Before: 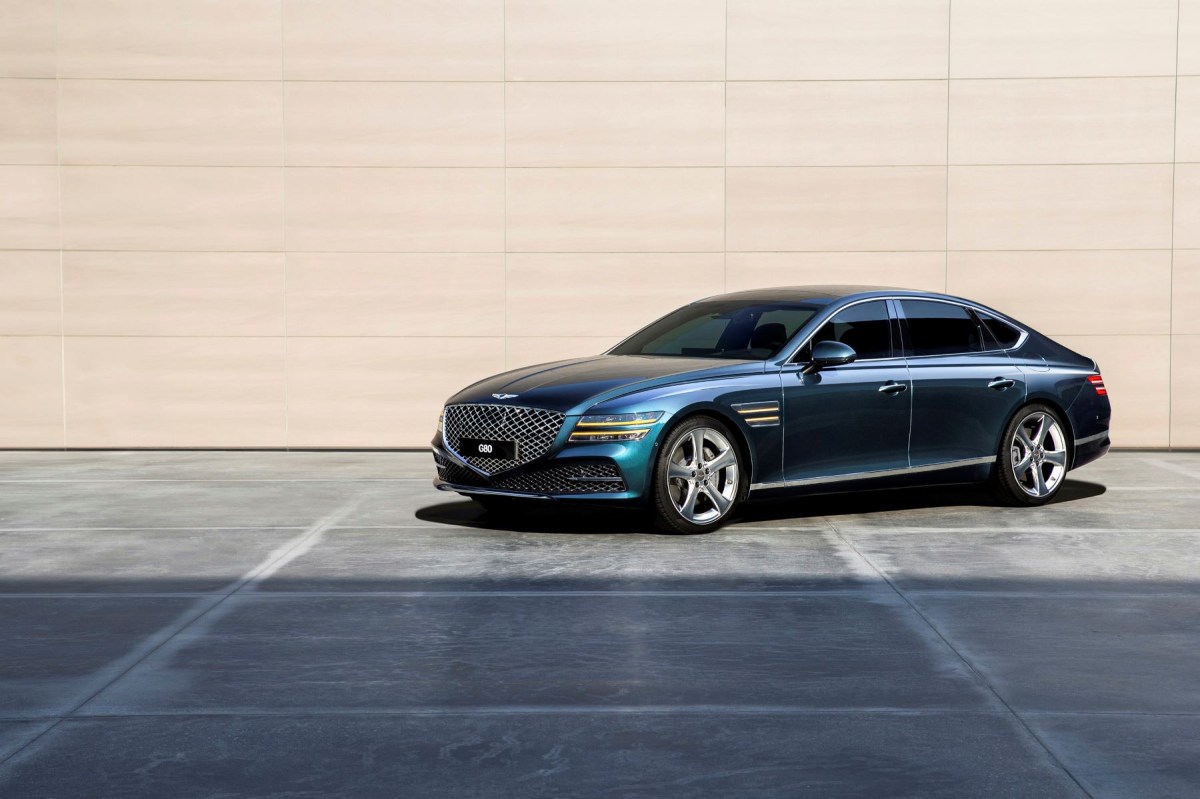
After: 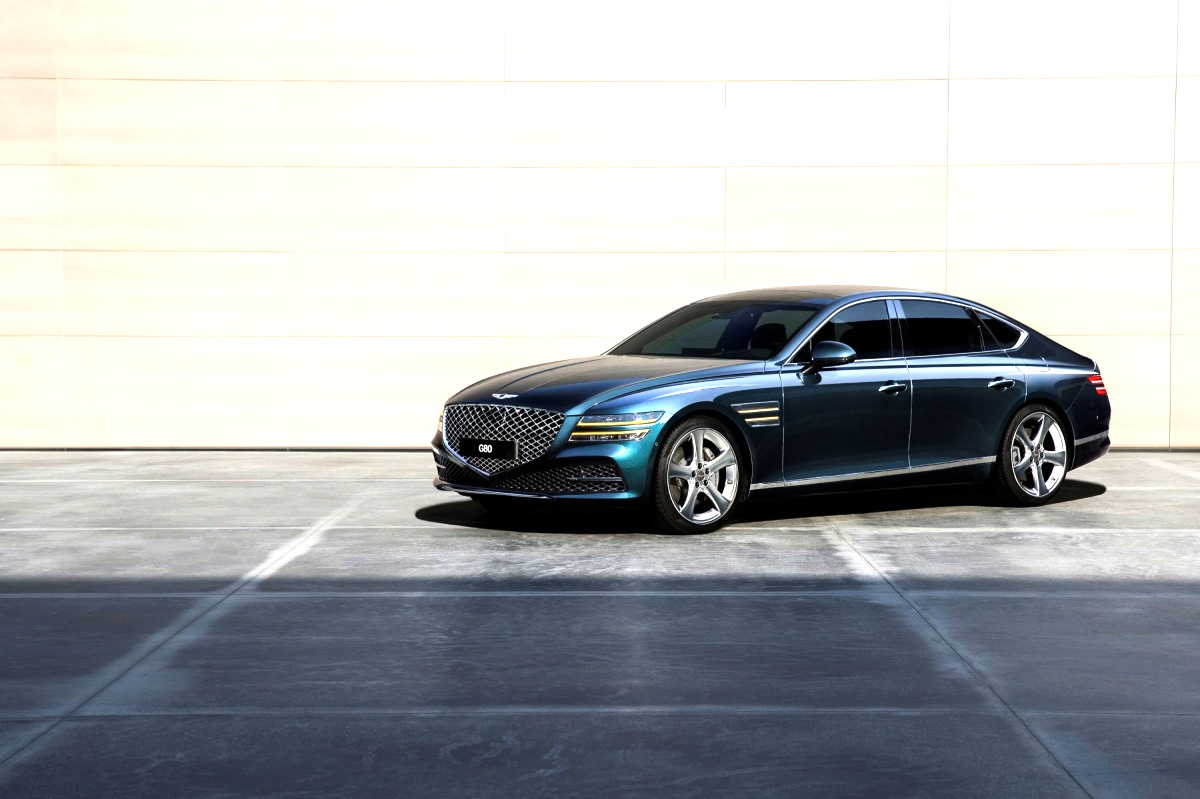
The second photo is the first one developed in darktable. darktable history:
tone equalizer: -8 EV -0.757 EV, -7 EV -0.723 EV, -6 EV -0.591 EV, -5 EV -0.425 EV, -3 EV 0.398 EV, -2 EV 0.6 EV, -1 EV 0.698 EV, +0 EV 0.731 EV, edges refinement/feathering 500, mask exposure compensation -1.57 EV, preserve details guided filter
